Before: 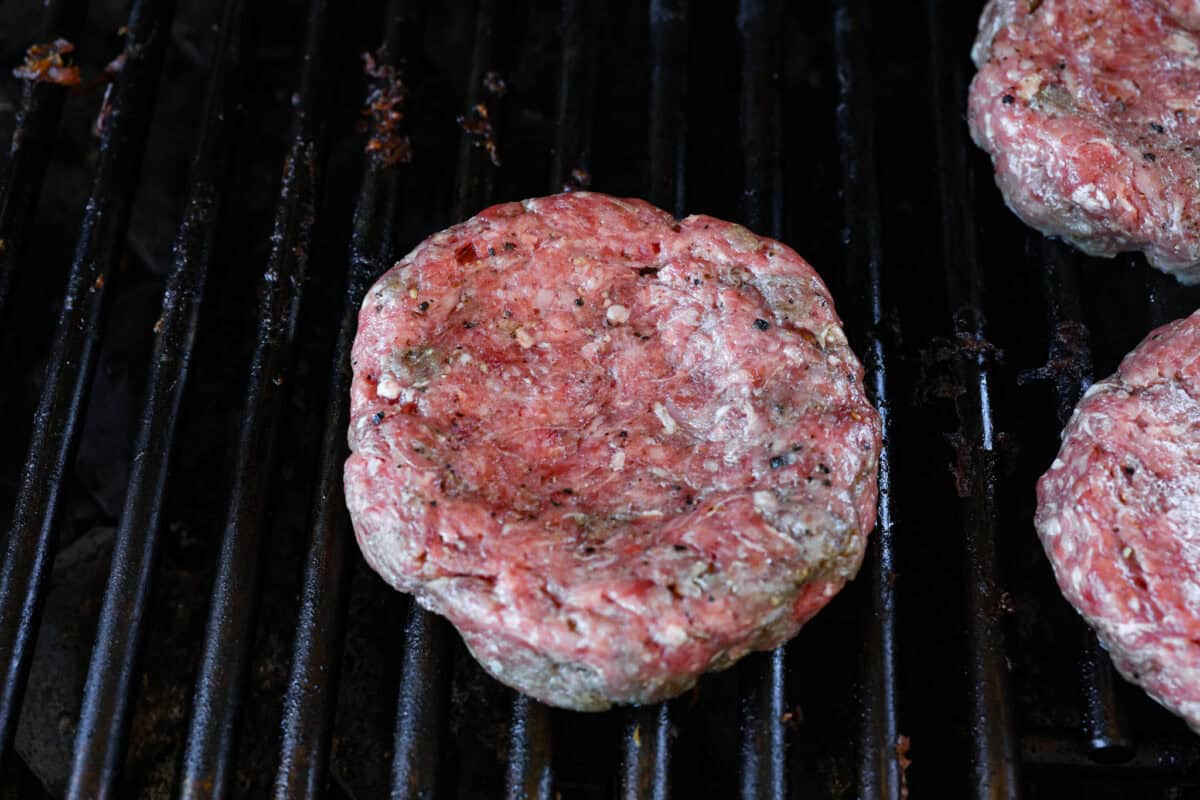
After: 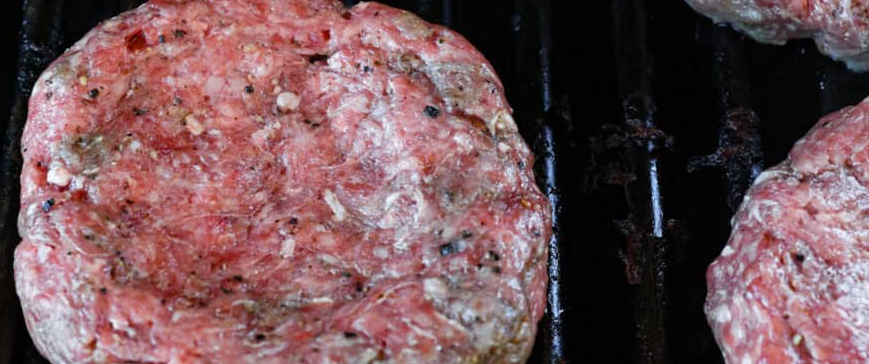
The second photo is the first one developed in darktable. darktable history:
crop and rotate: left 27.506%, top 26.867%, bottom 27.562%
